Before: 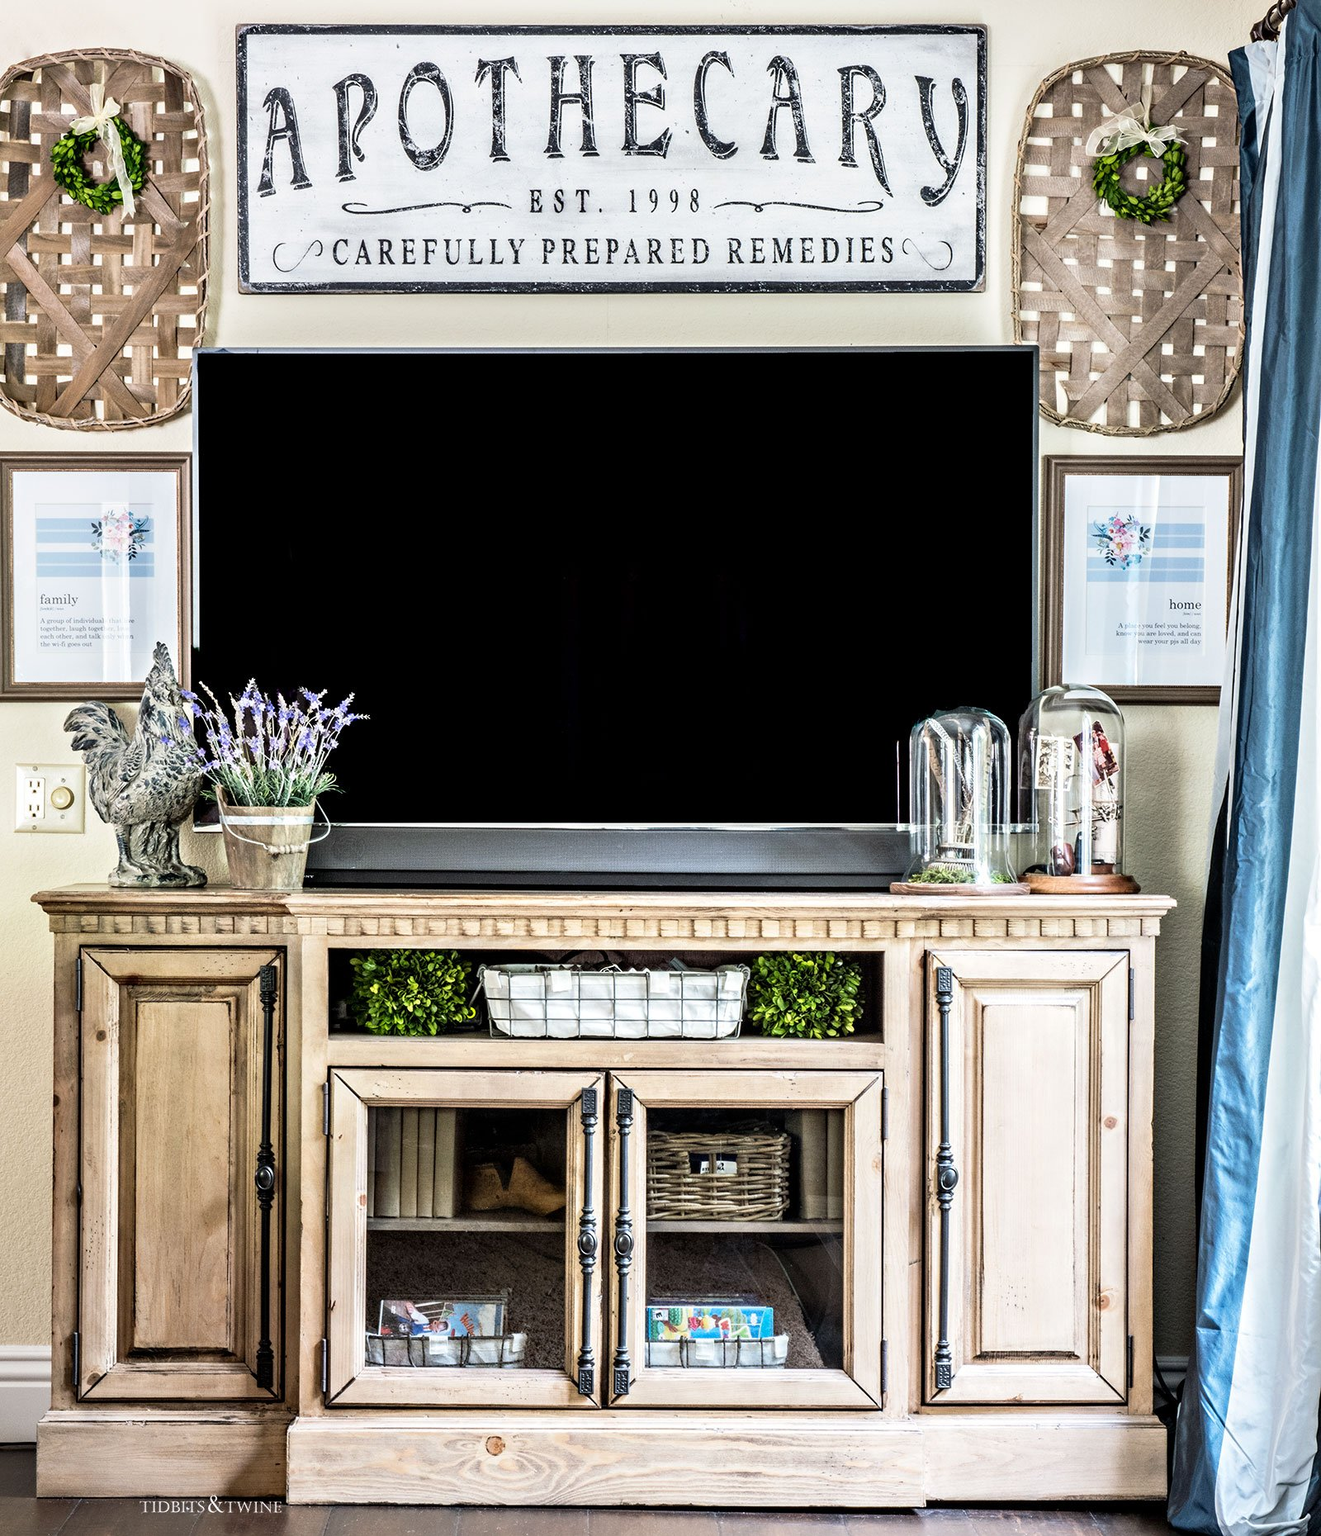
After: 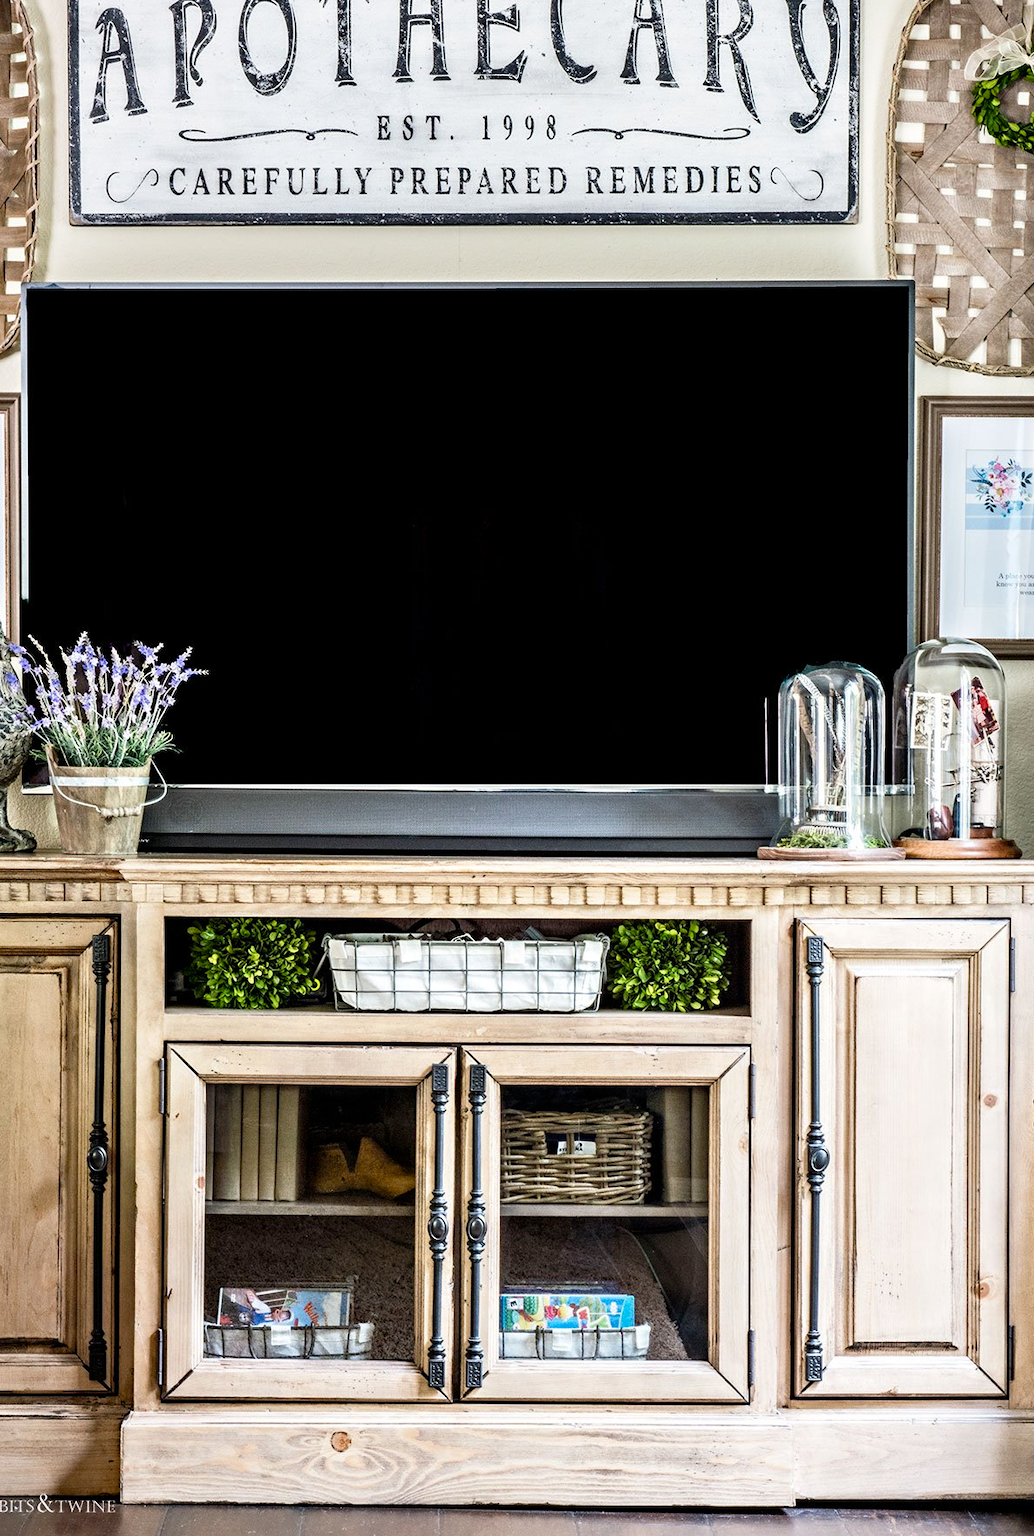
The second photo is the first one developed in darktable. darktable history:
crop and rotate: left 13.15%, top 5.251%, right 12.609%
color balance rgb: perceptual saturation grading › global saturation 20%, perceptual saturation grading › highlights -25%, perceptual saturation grading › shadows 25%
